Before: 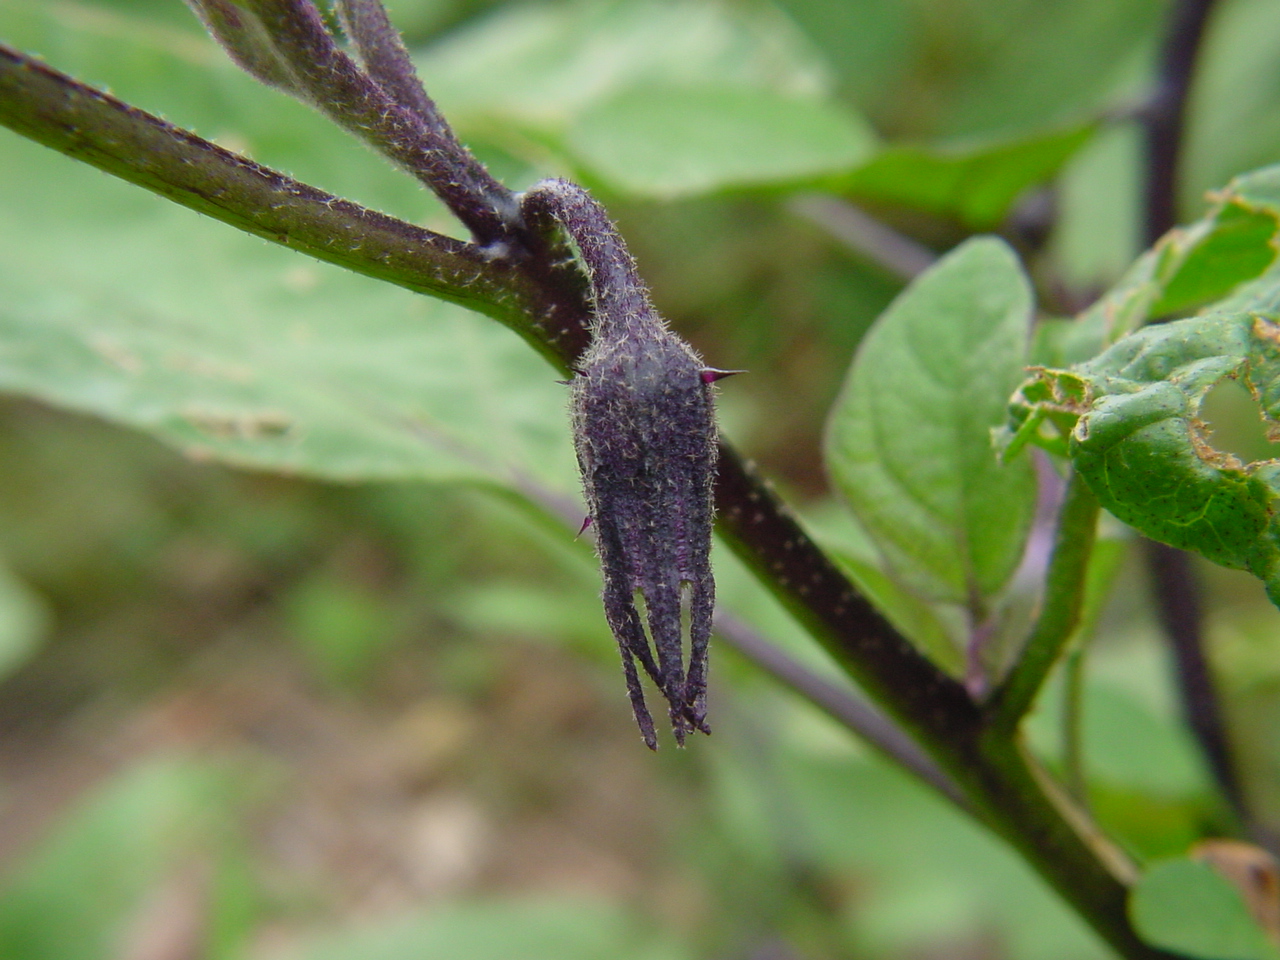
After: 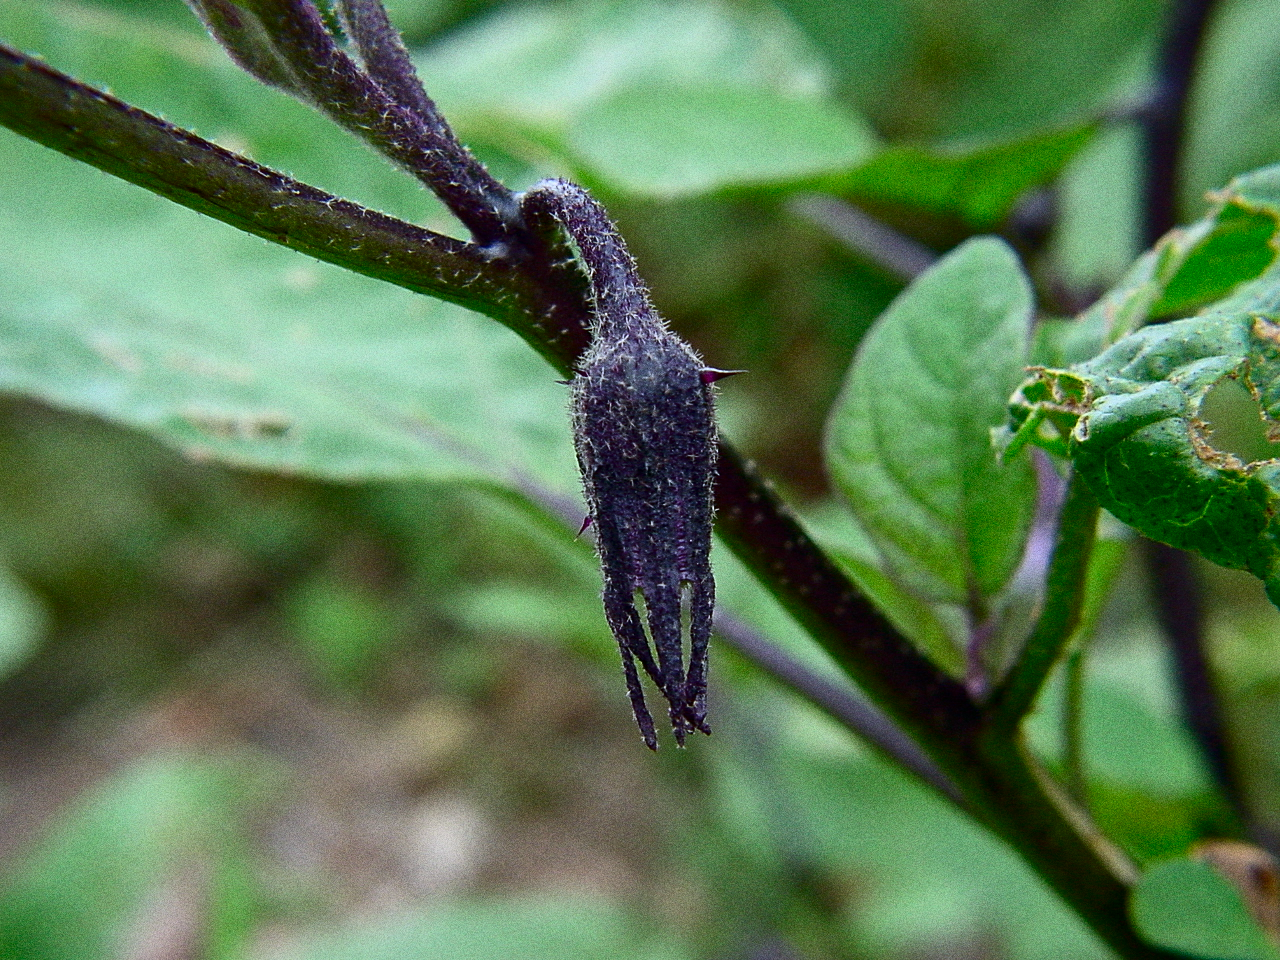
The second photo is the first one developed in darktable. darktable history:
grain: coarseness 0.09 ISO, strength 40%
contrast brightness saturation: contrast 0.2, brightness -0.11, saturation 0.1
color calibration: x 0.372, y 0.386, temperature 4283.97 K
sharpen: on, module defaults
local contrast: mode bilateral grid, contrast 28, coarseness 16, detail 115%, midtone range 0.2
